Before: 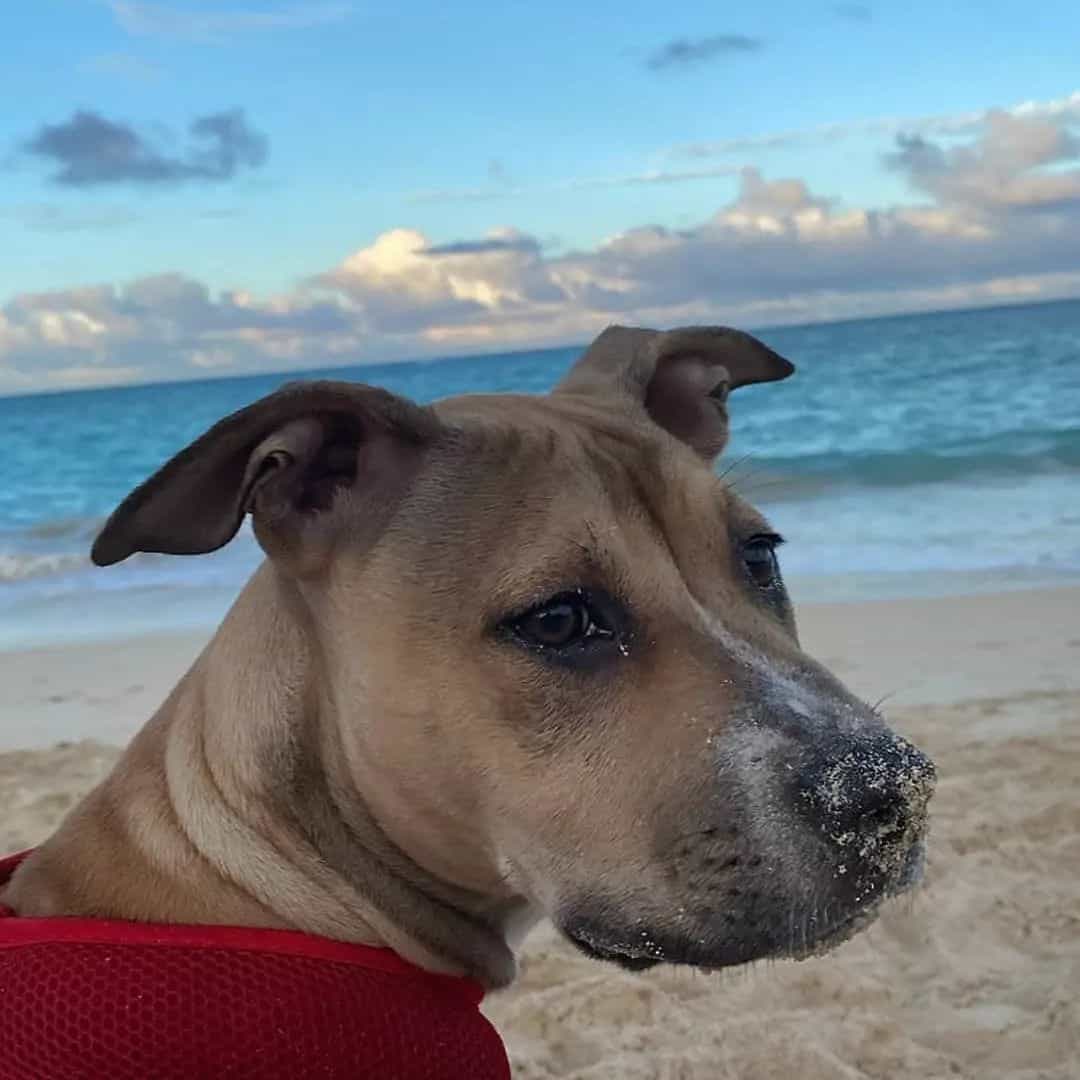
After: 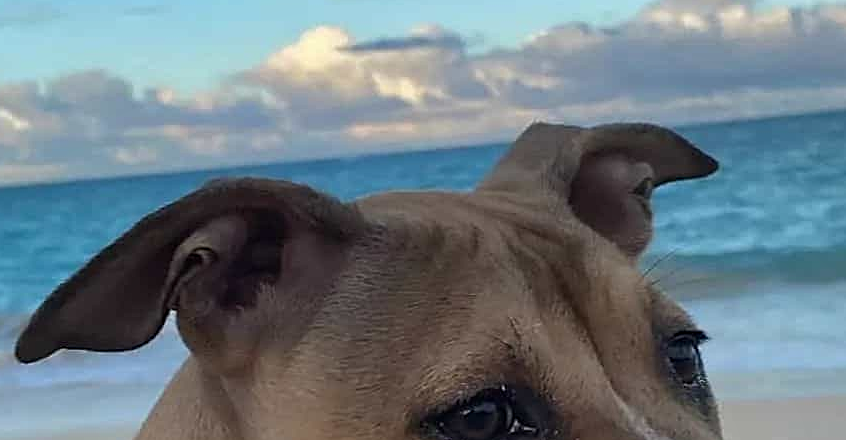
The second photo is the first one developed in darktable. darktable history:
shadows and highlights: radius 262.02, soften with gaussian
crop: left 7.118%, top 18.805%, right 14.485%, bottom 40.387%
sharpen: on, module defaults
